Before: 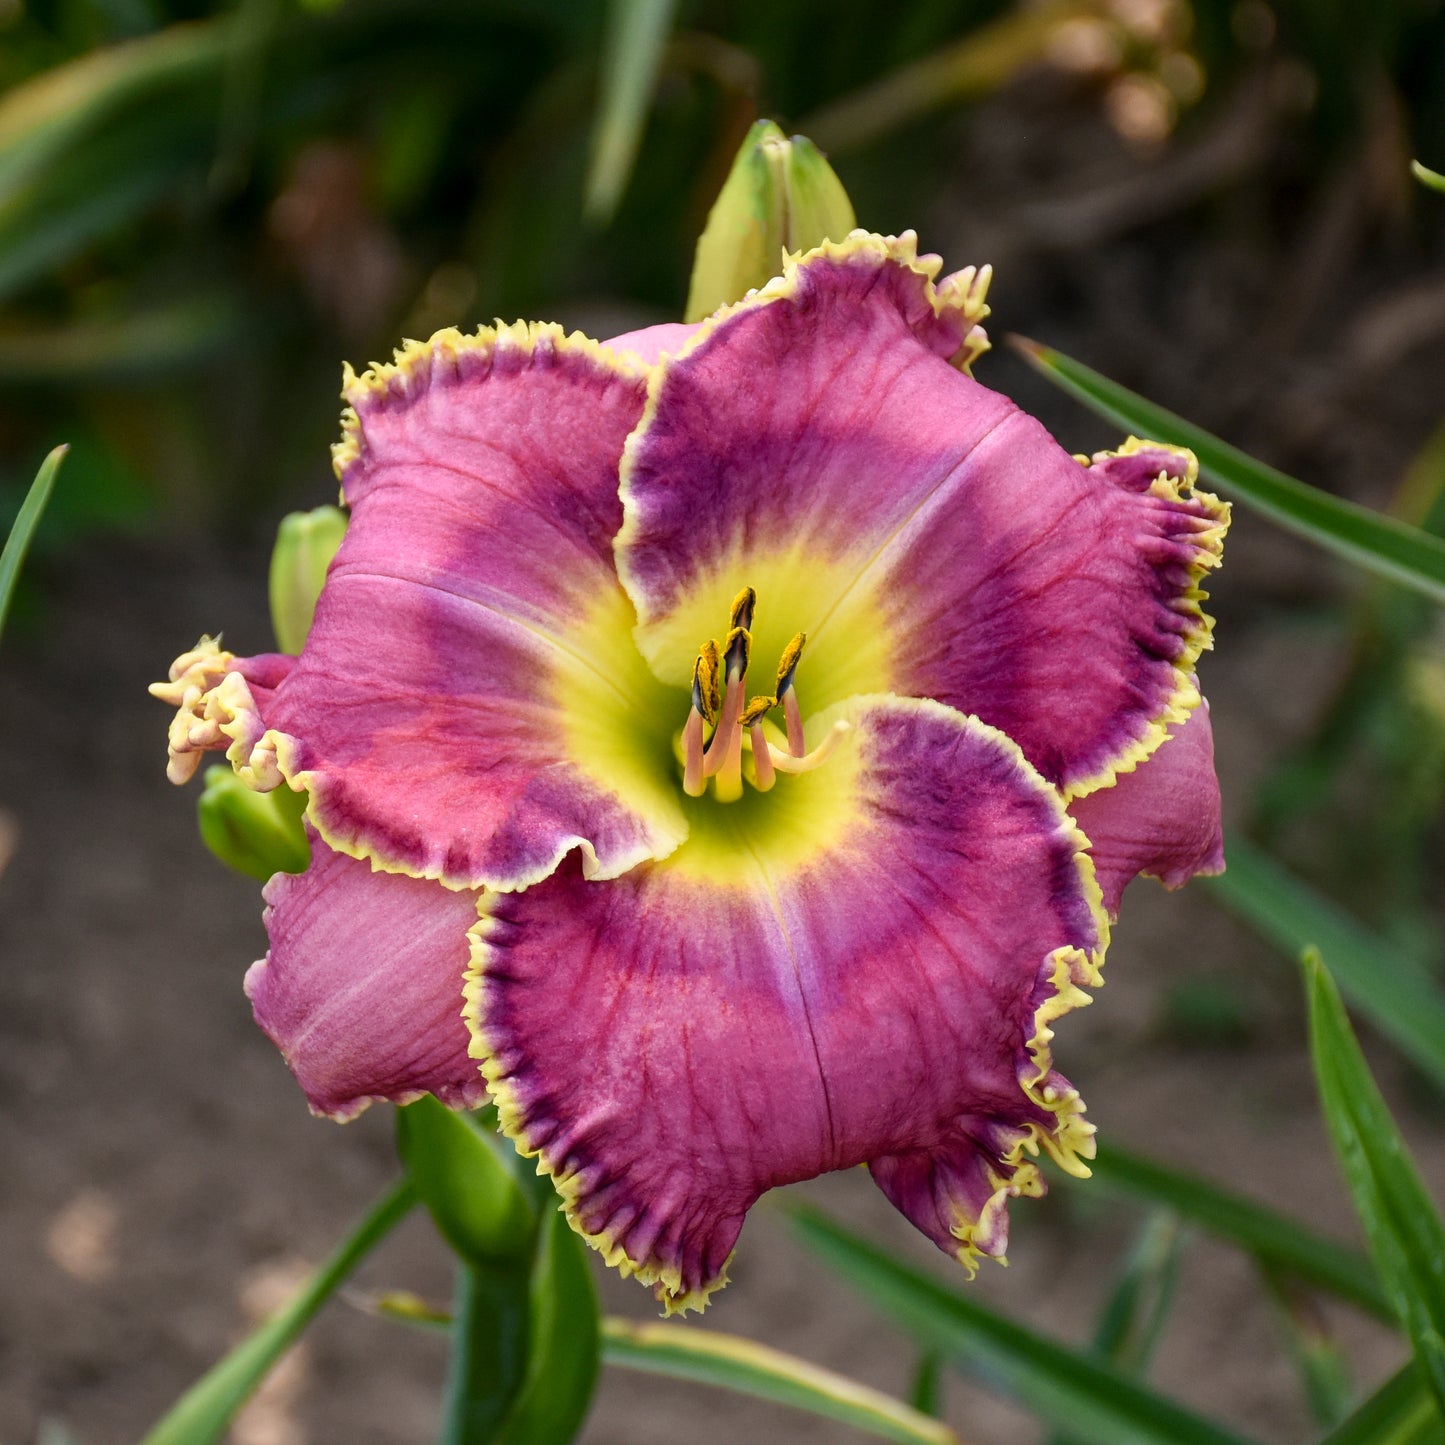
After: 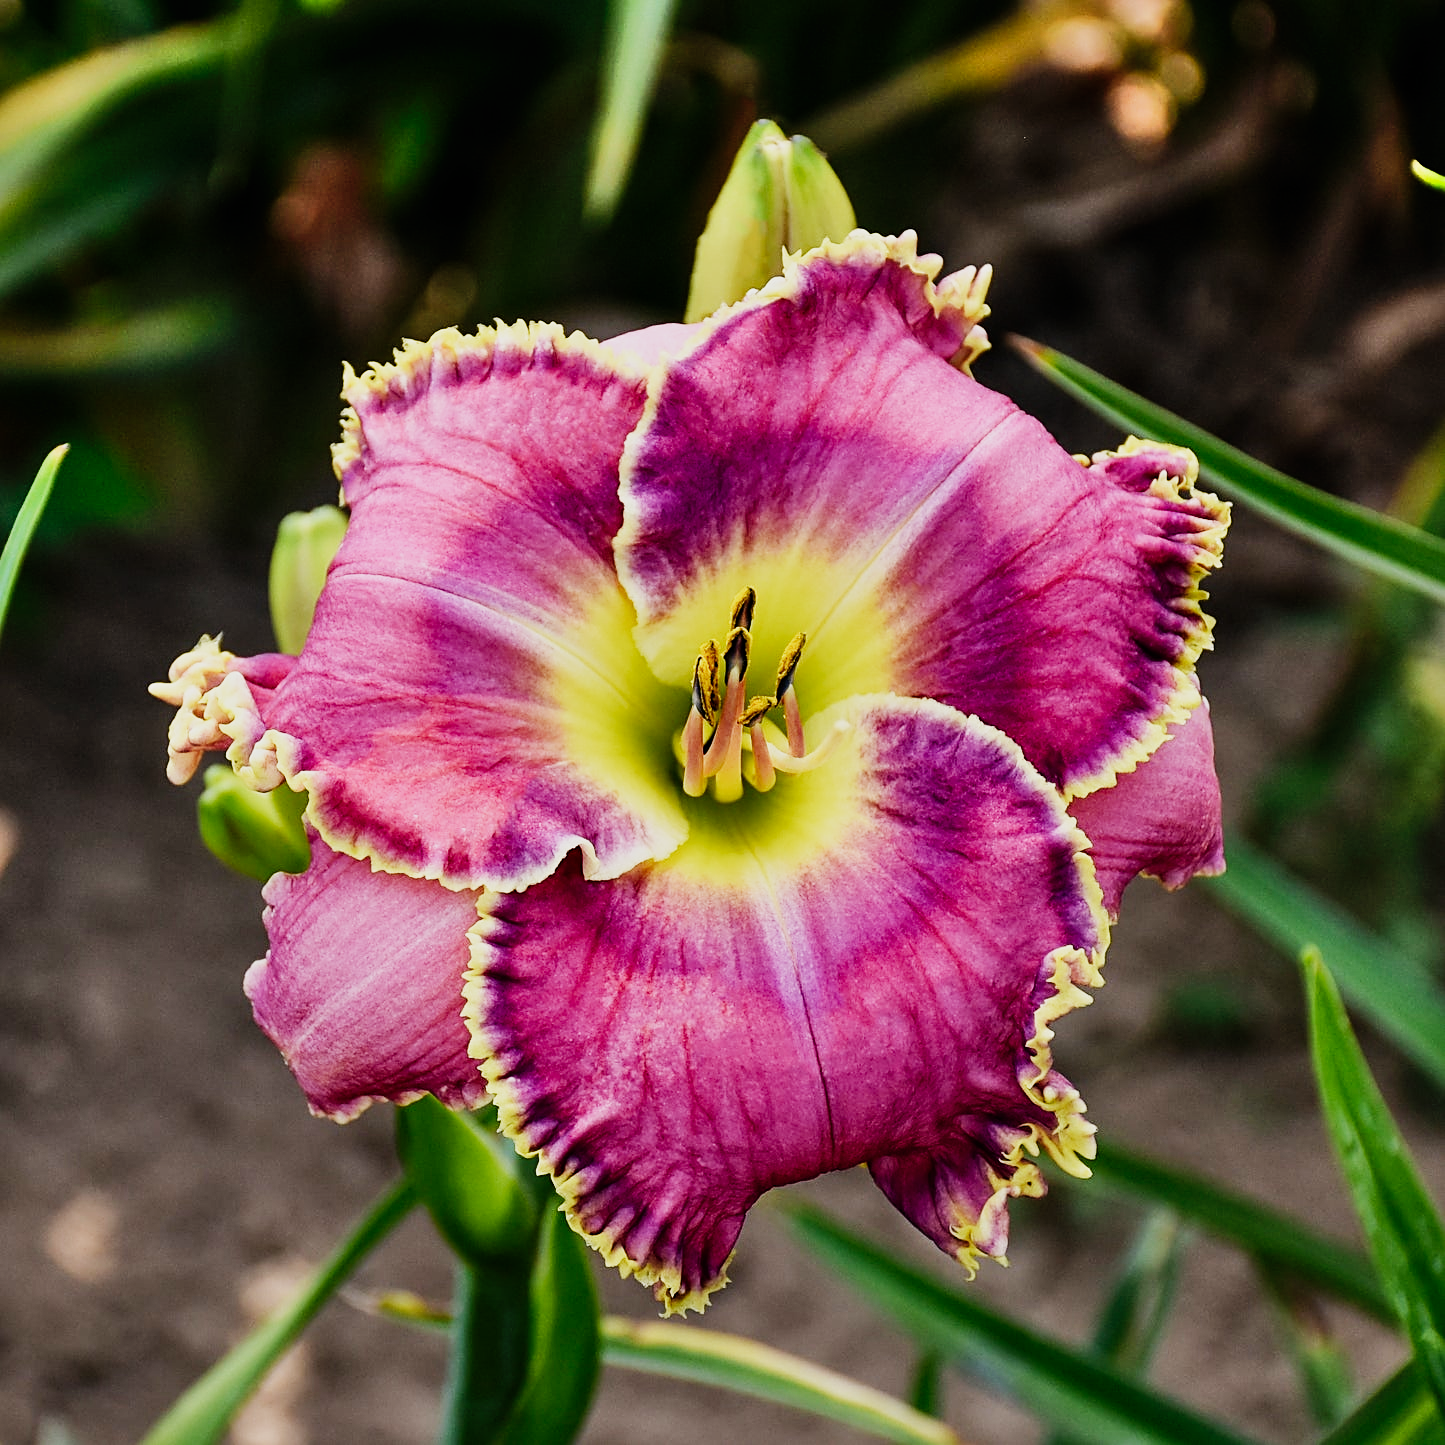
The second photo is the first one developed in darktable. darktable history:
tone curve: curves: ch0 [(0, 0) (0.003, 0.003) (0.011, 0.011) (0.025, 0.025) (0.044, 0.045) (0.069, 0.07) (0.1, 0.1) (0.136, 0.137) (0.177, 0.179) (0.224, 0.226) (0.277, 0.279) (0.335, 0.338) (0.399, 0.402) (0.468, 0.472) (0.543, 0.547) (0.623, 0.628) (0.709, 0.715) (0.801, 0.807) (0.898, 0.902) (1, 1)], preserve colors none
shadows and highlights: low approximation 0.01, soften with gaussian
sigmoid: contrast 1.7, skew -0.2, preserve hue 0%, red attenuation 0.1, red rotation 0.035, green attenuation 0.1, green rotation -0.017, blue attenuation 0.15, blue rotation -0.052, base primaries Rec2020
sharpen: on, module defaults
exposure: exposure 0.2 EV, compensate highlight preservation false
